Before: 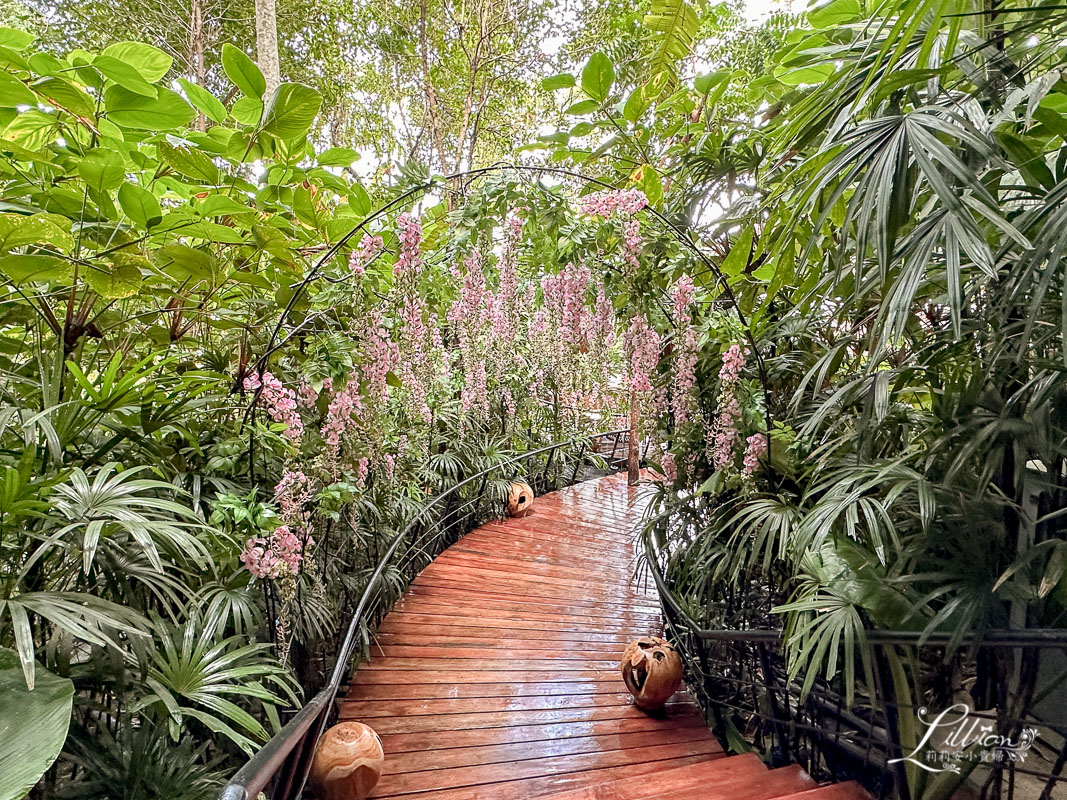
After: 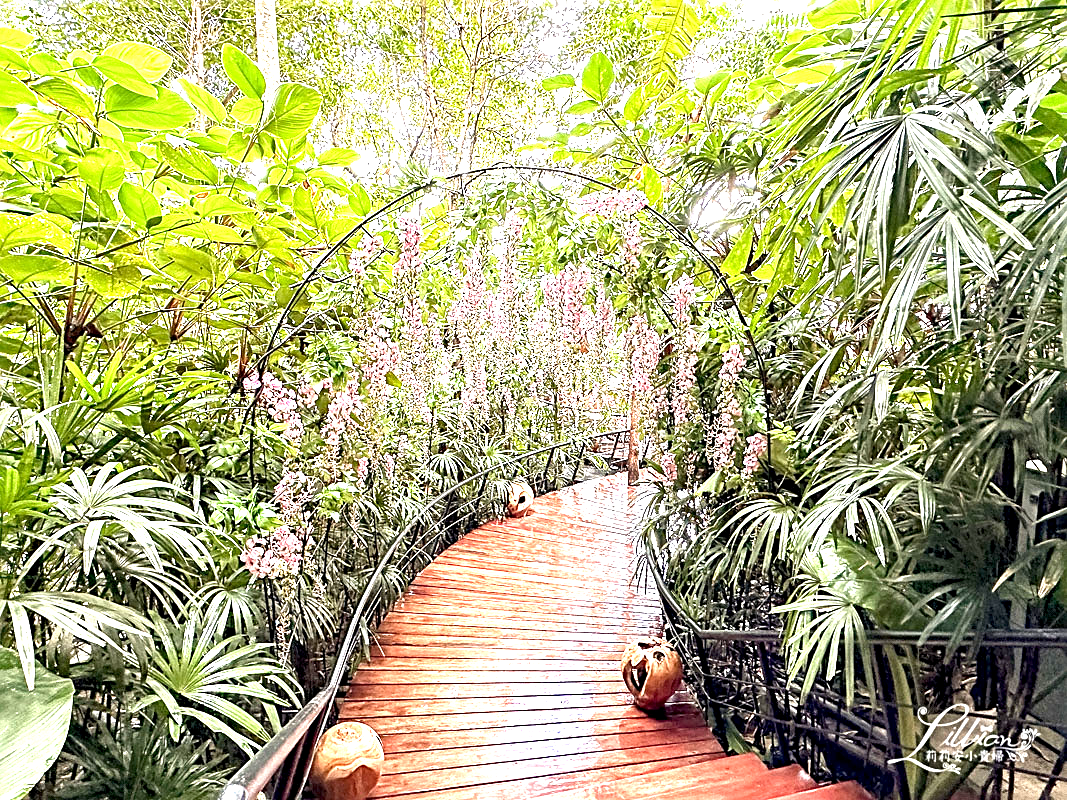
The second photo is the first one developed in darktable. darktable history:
sharpen: radius 2.767
exposure: black level correction 0.001, exposure 1.735 EV, compensate highlight preservation false
